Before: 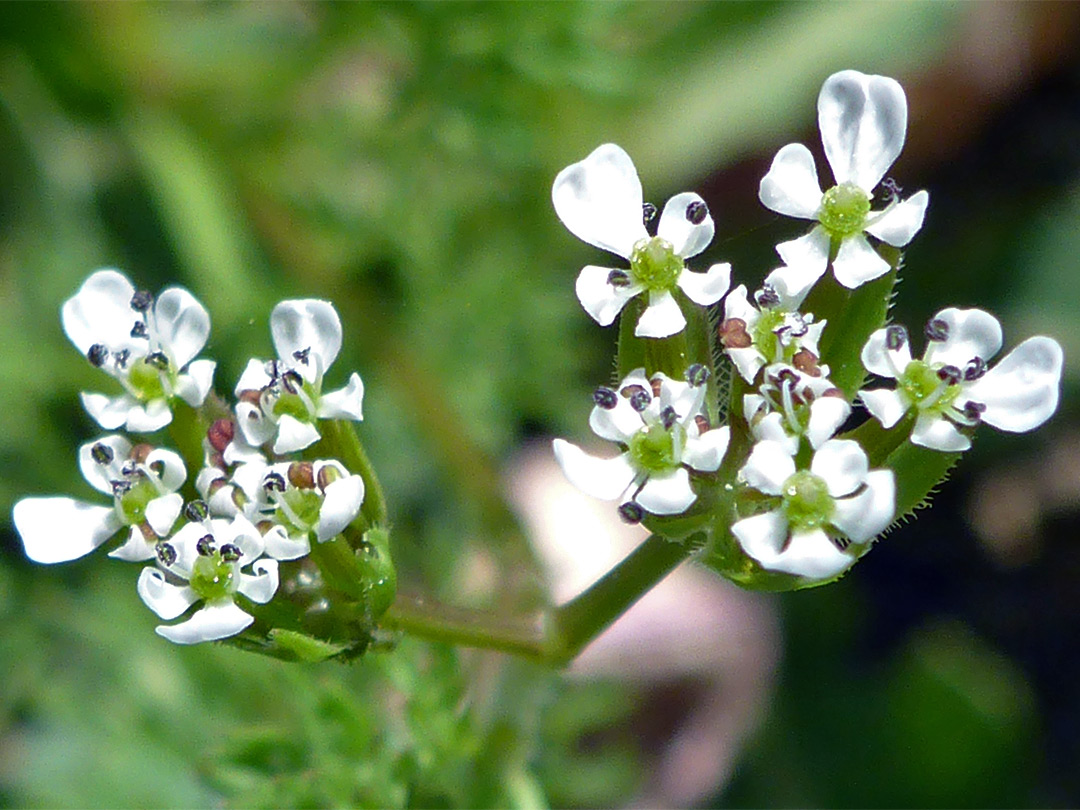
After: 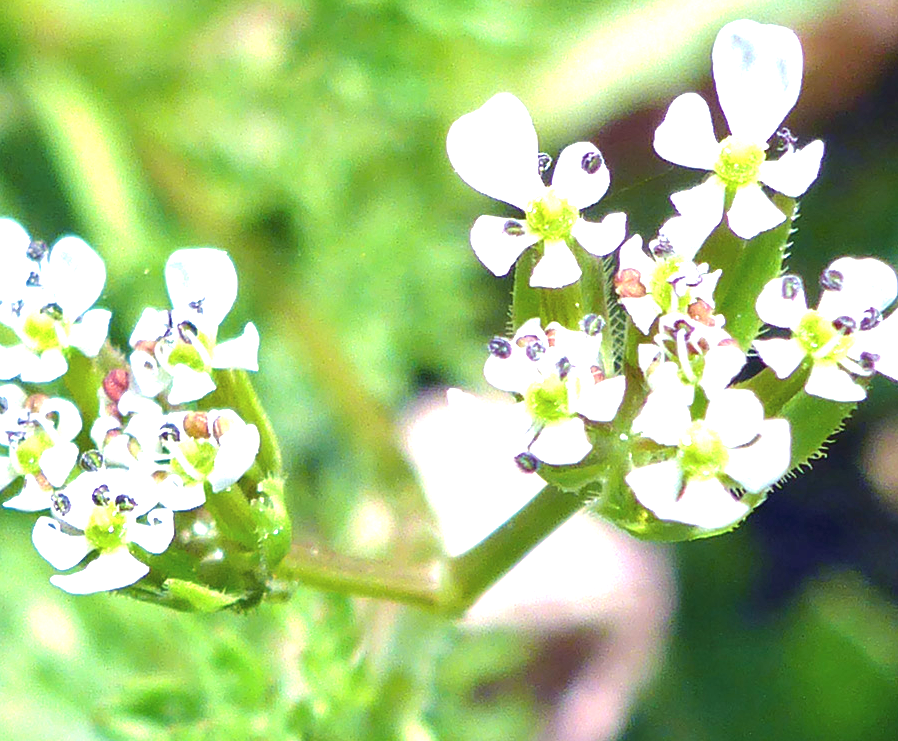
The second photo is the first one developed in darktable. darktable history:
exposure: black level correction 0, exposure 1.876 EV, compensate highlight preservation false
contrast brightness saturation: contrast -0.092, saturation -0.08
crop: left 9.8%, top 6.292%, right 6.966%, bottom 2.195%
velvia: strength 17.62%
